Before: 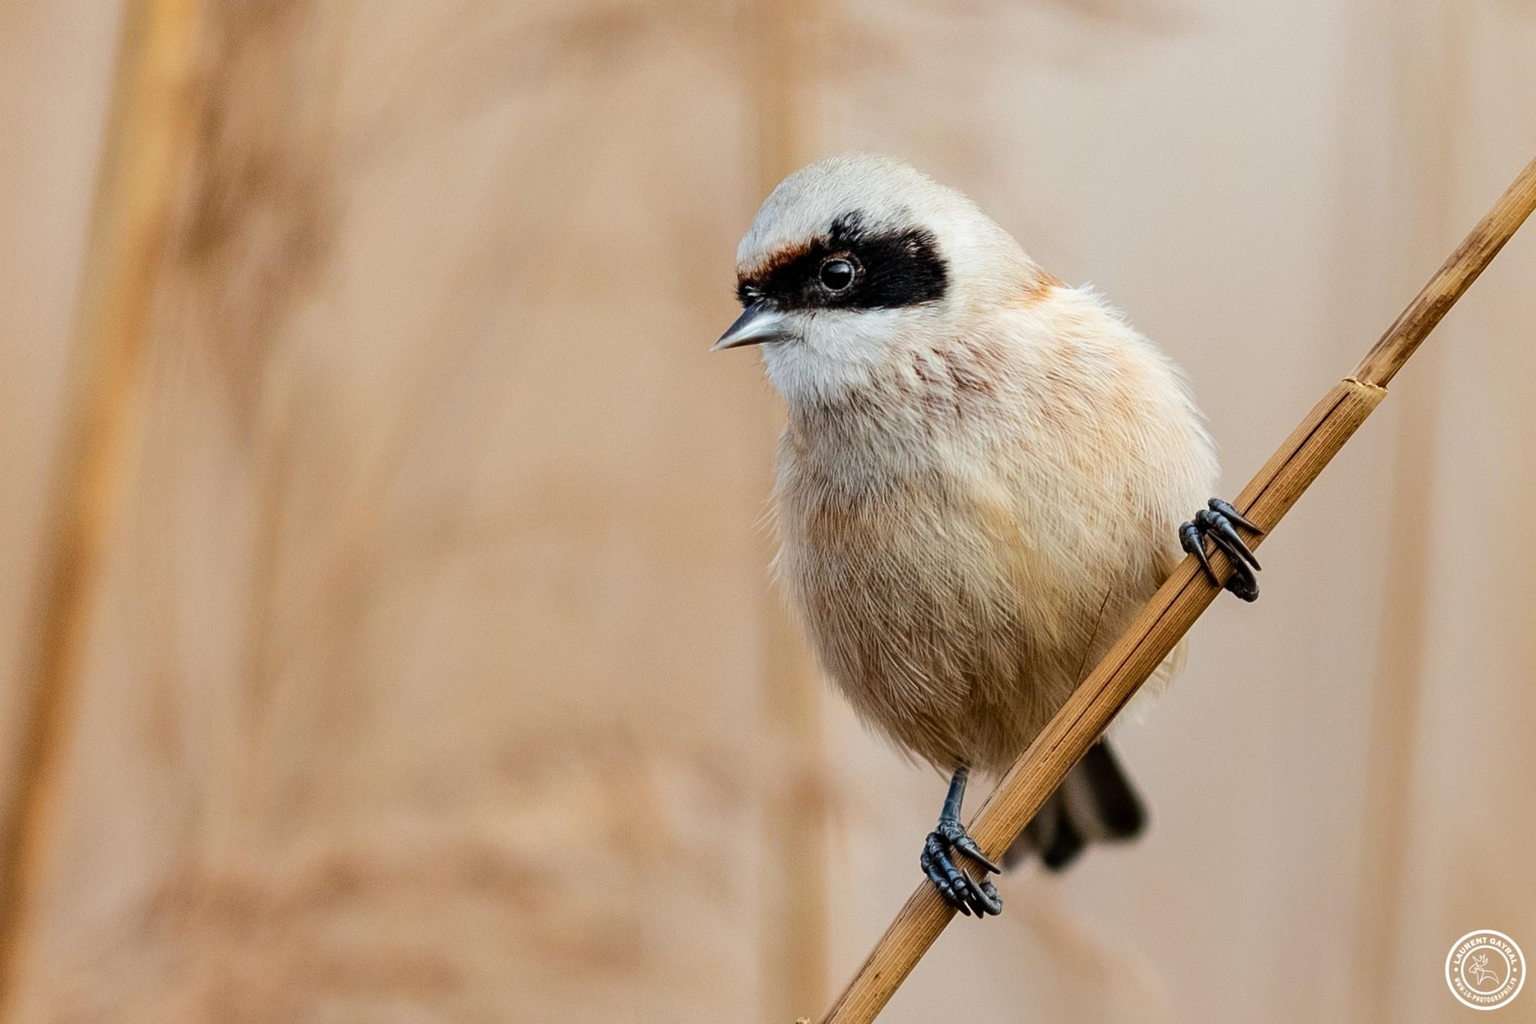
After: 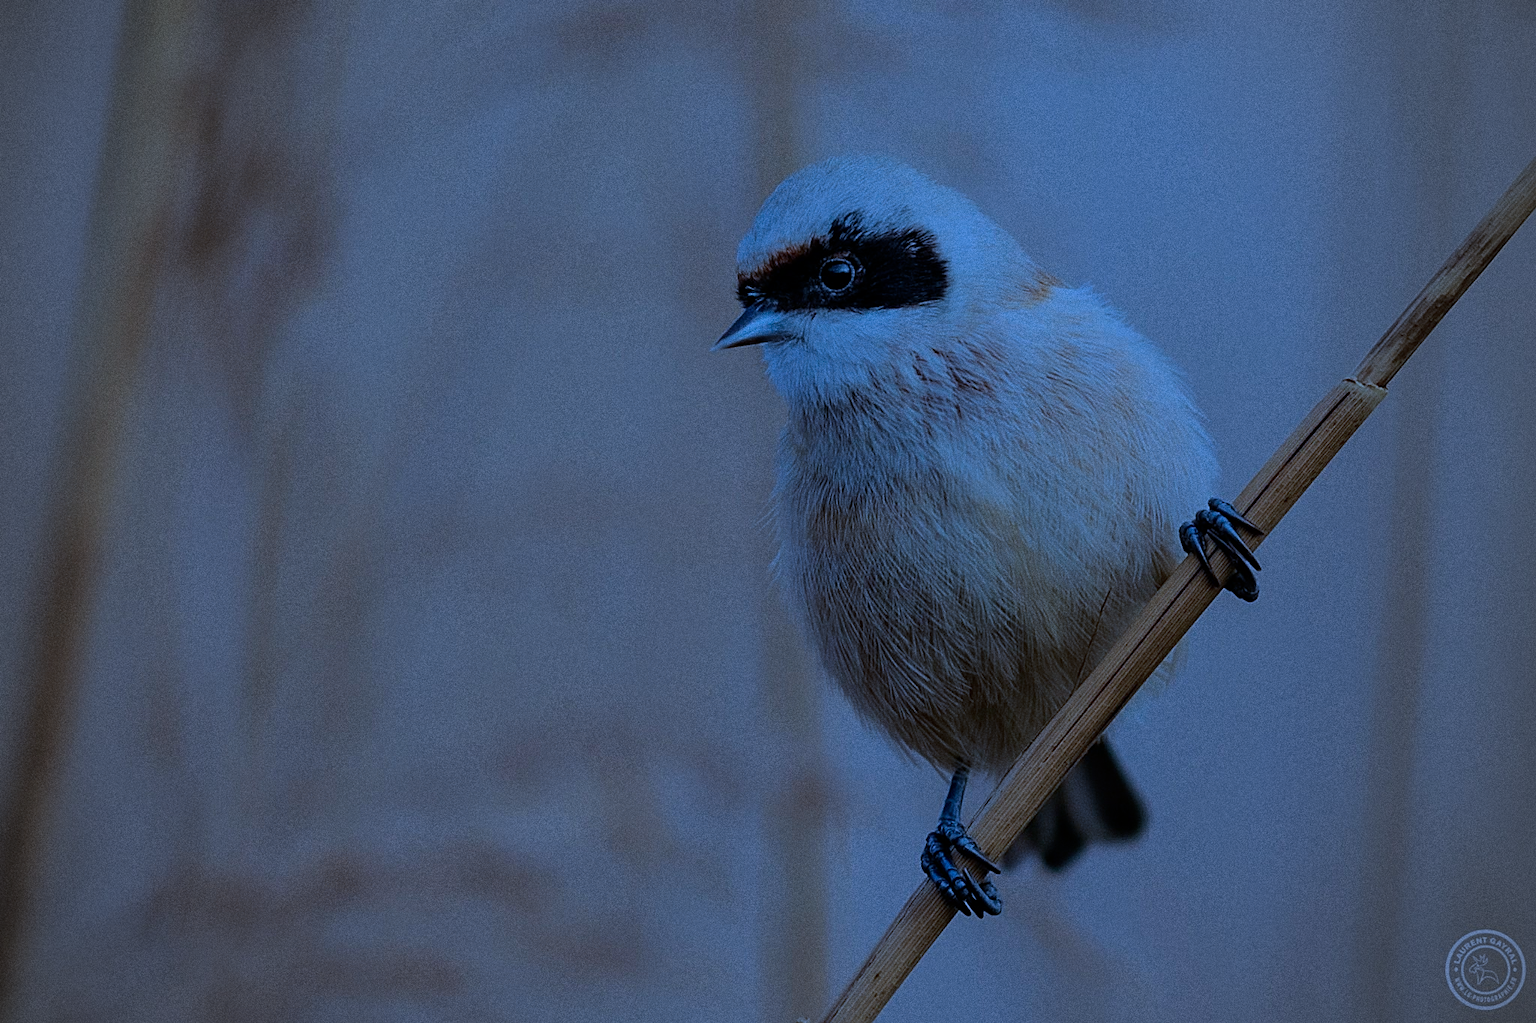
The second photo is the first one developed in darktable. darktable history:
grain: coarseness 0.09 ISO, strength 40%
exposure: exposure -2.002 EV, compensate highlight preservation false
sharpen: on, module defaults
vignetting: fall-off start 71.74%
color calibration: illuminant as shot in camera, x 0.462, y 0.419, temperature 2651.64 K
